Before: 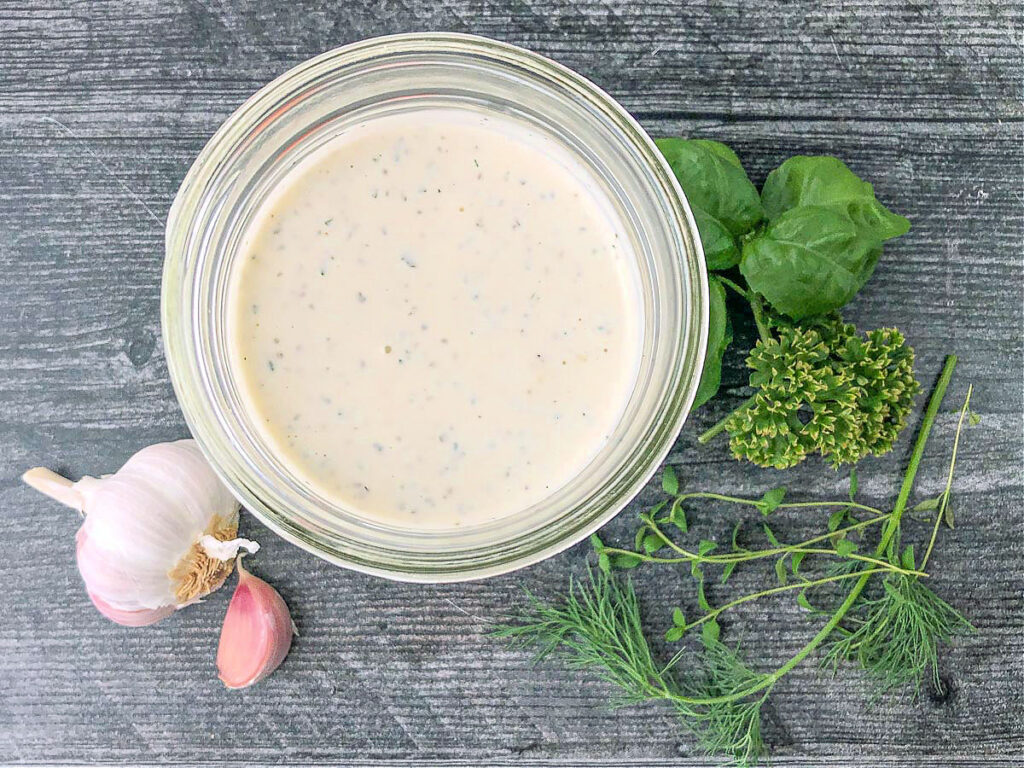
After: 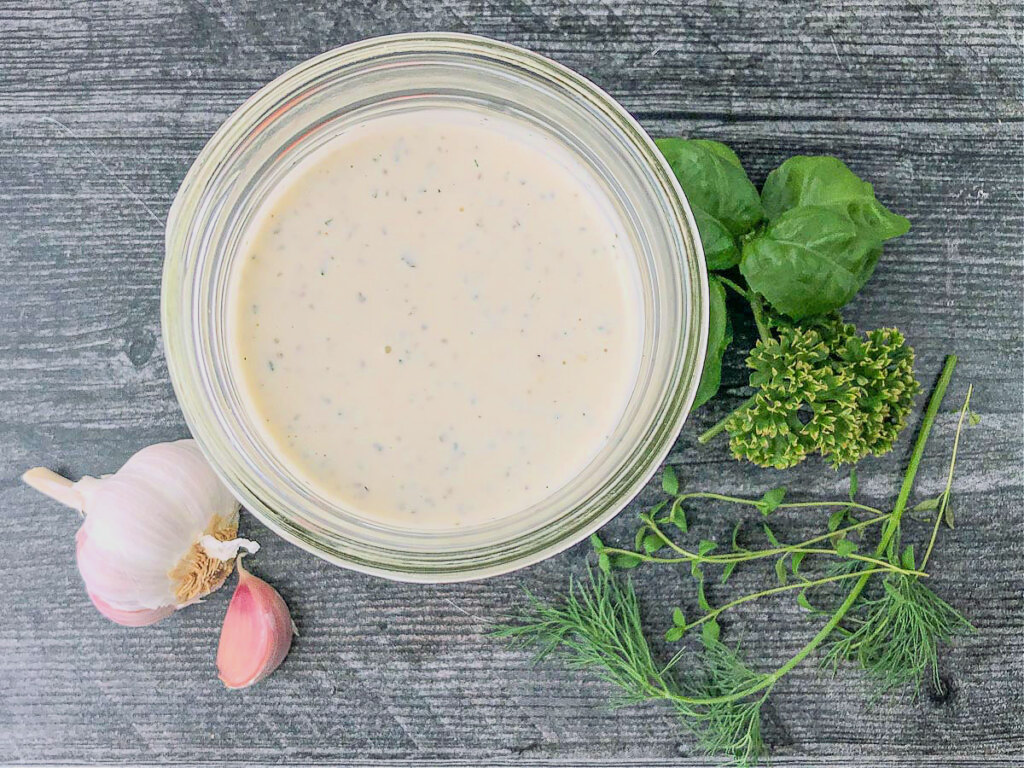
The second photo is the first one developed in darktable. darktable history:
tone equalizer: -8 EV -0.001 EV, -7 EV 0.005 EV, -6 EV -0.018 EV, -5 EV 0.011 EV, -4 EV -0.012 EV, -3 EV 0.014 EV, -2 EV -0.067 EV, -1 EV -0.281 EV, +0 EV -0.593 EV, edges refinement/feathering 500, mask exposure compensation -1.57 EV, preserve details no
